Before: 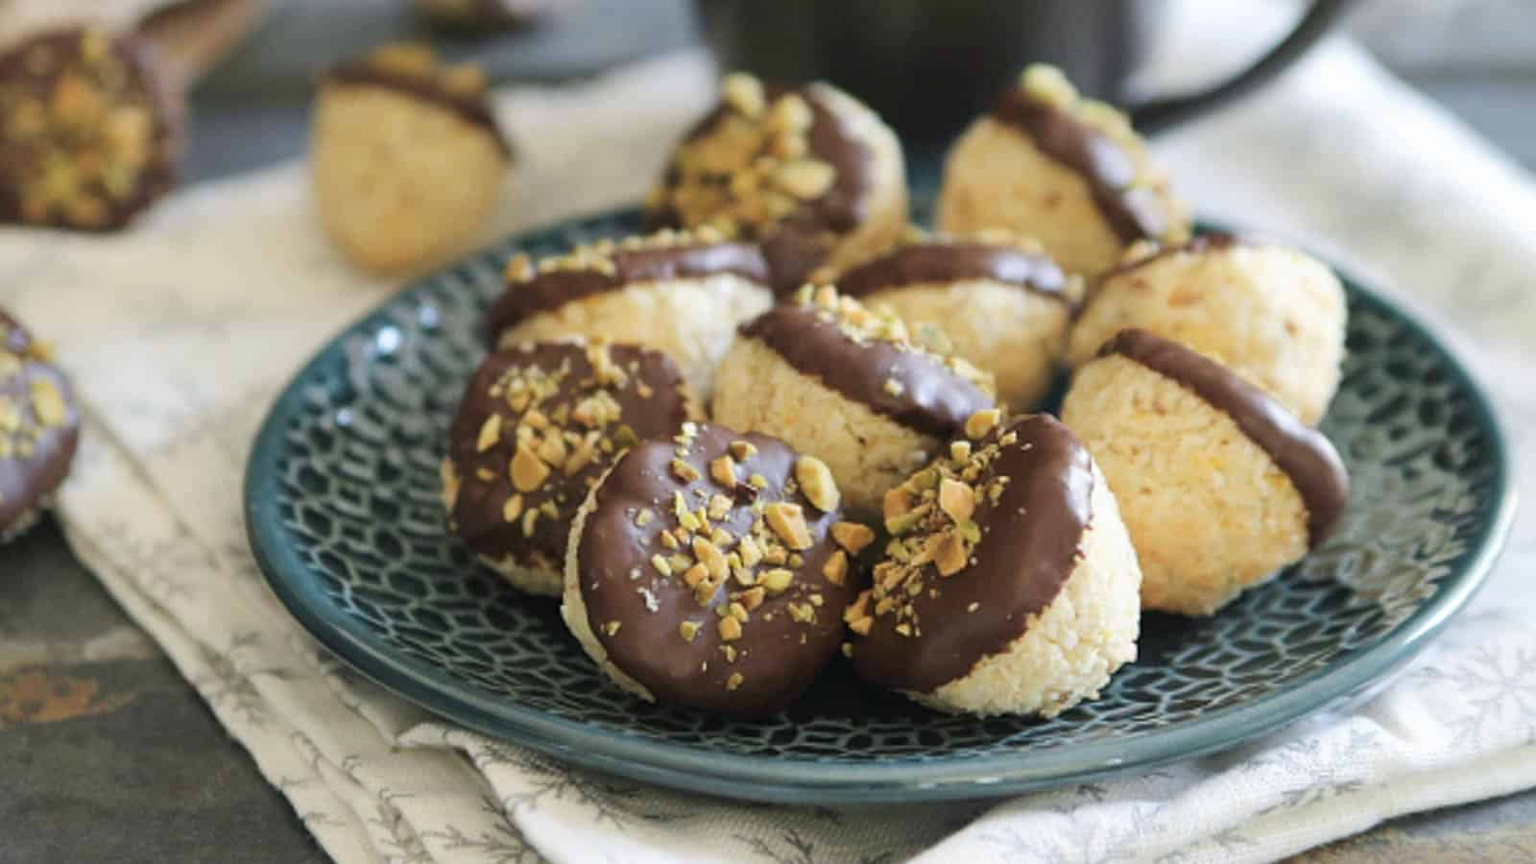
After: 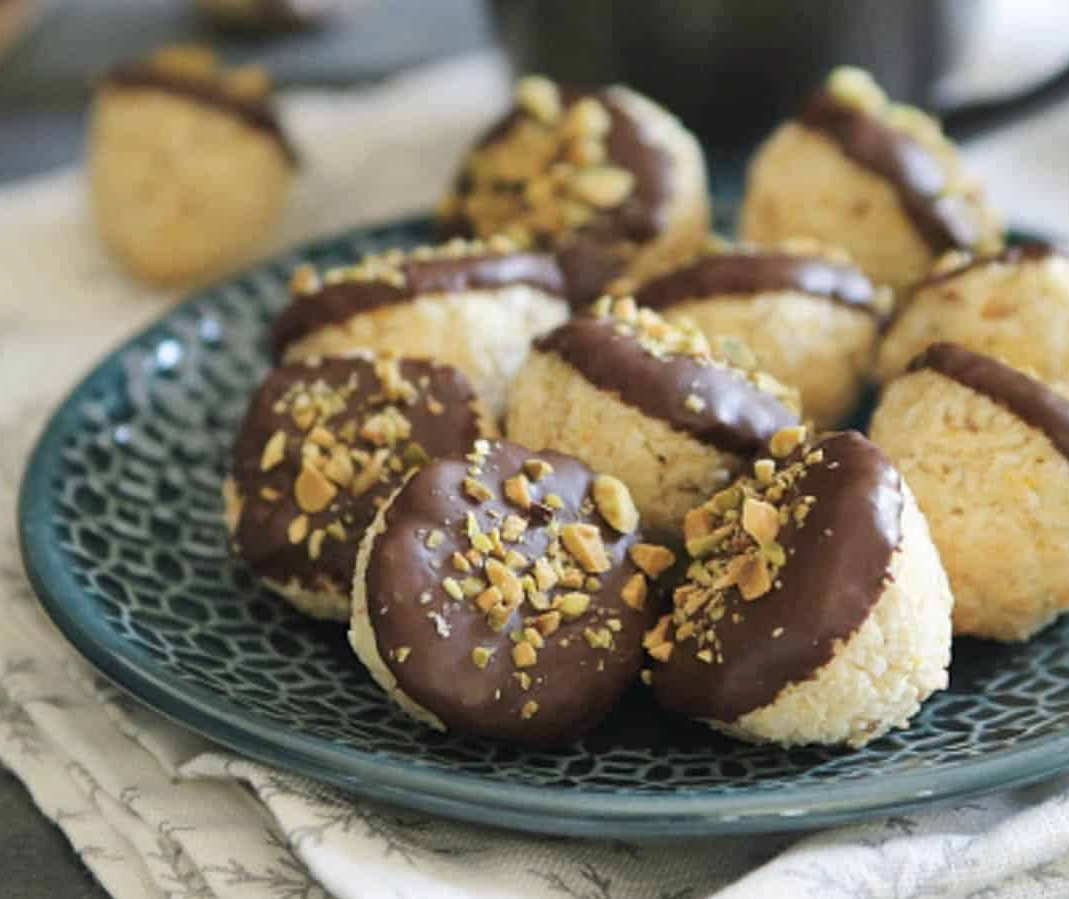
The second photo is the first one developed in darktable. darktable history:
crop and rotate: left 14.826%, right 18.32%
shadows and highlights: soften with gaussian
